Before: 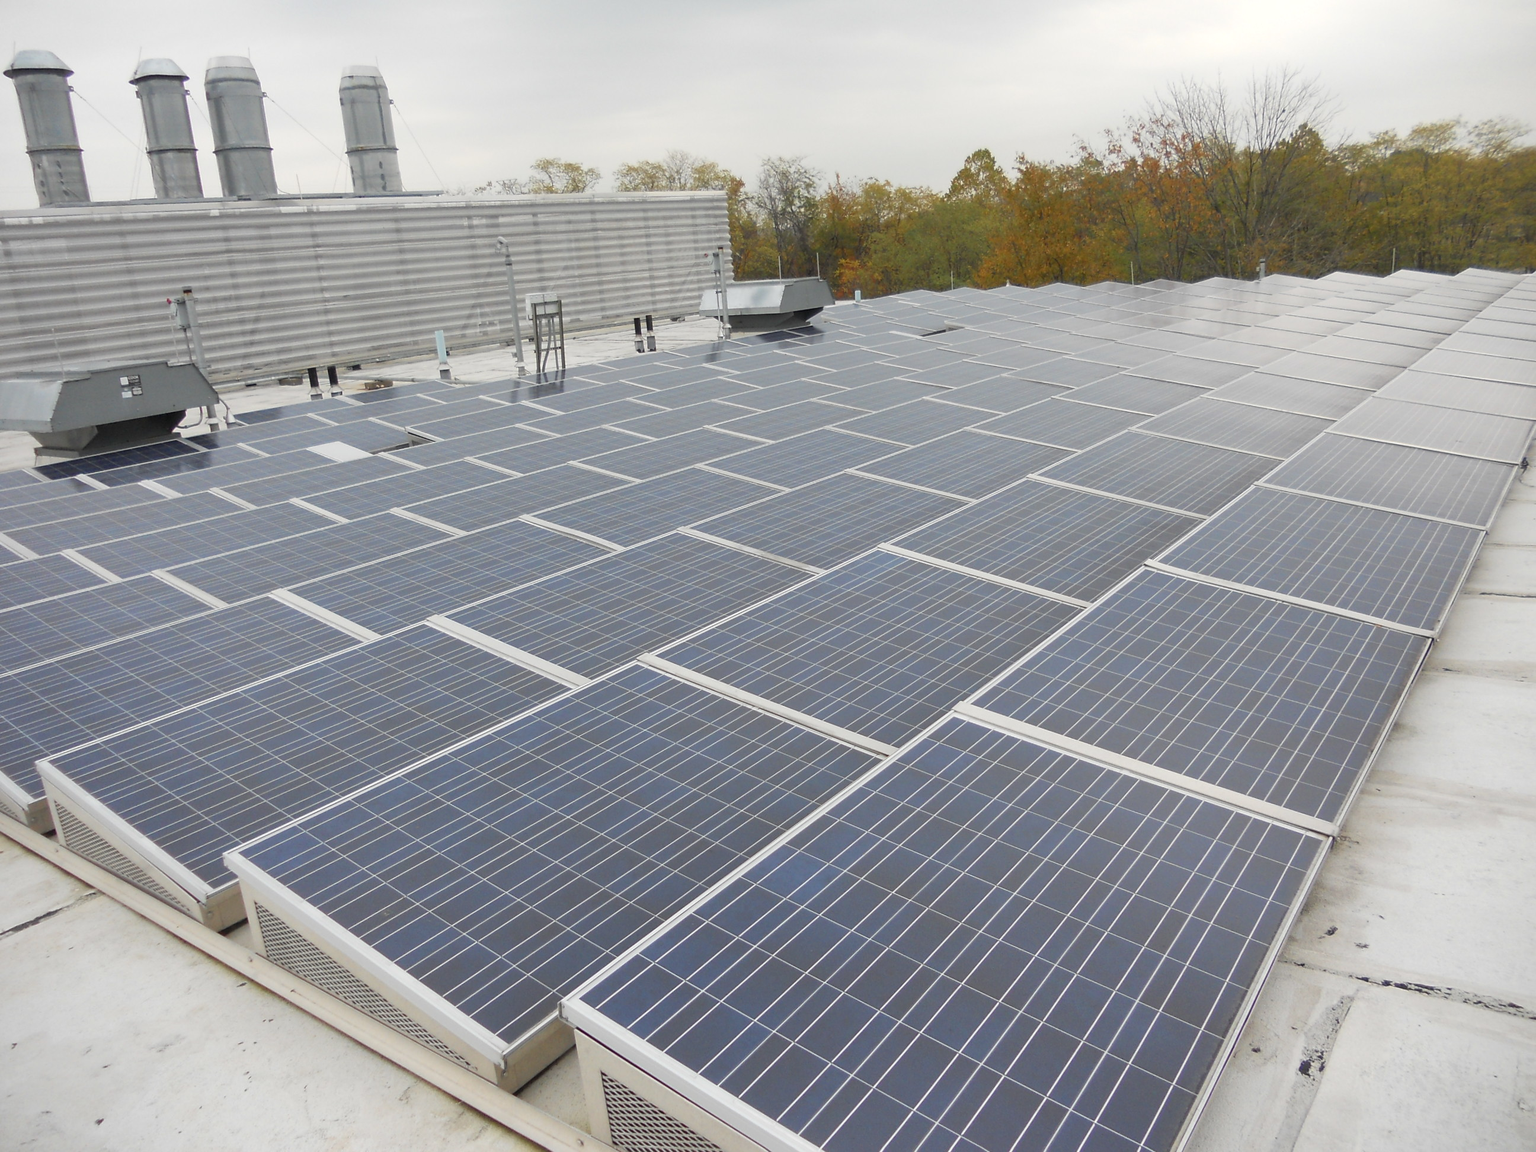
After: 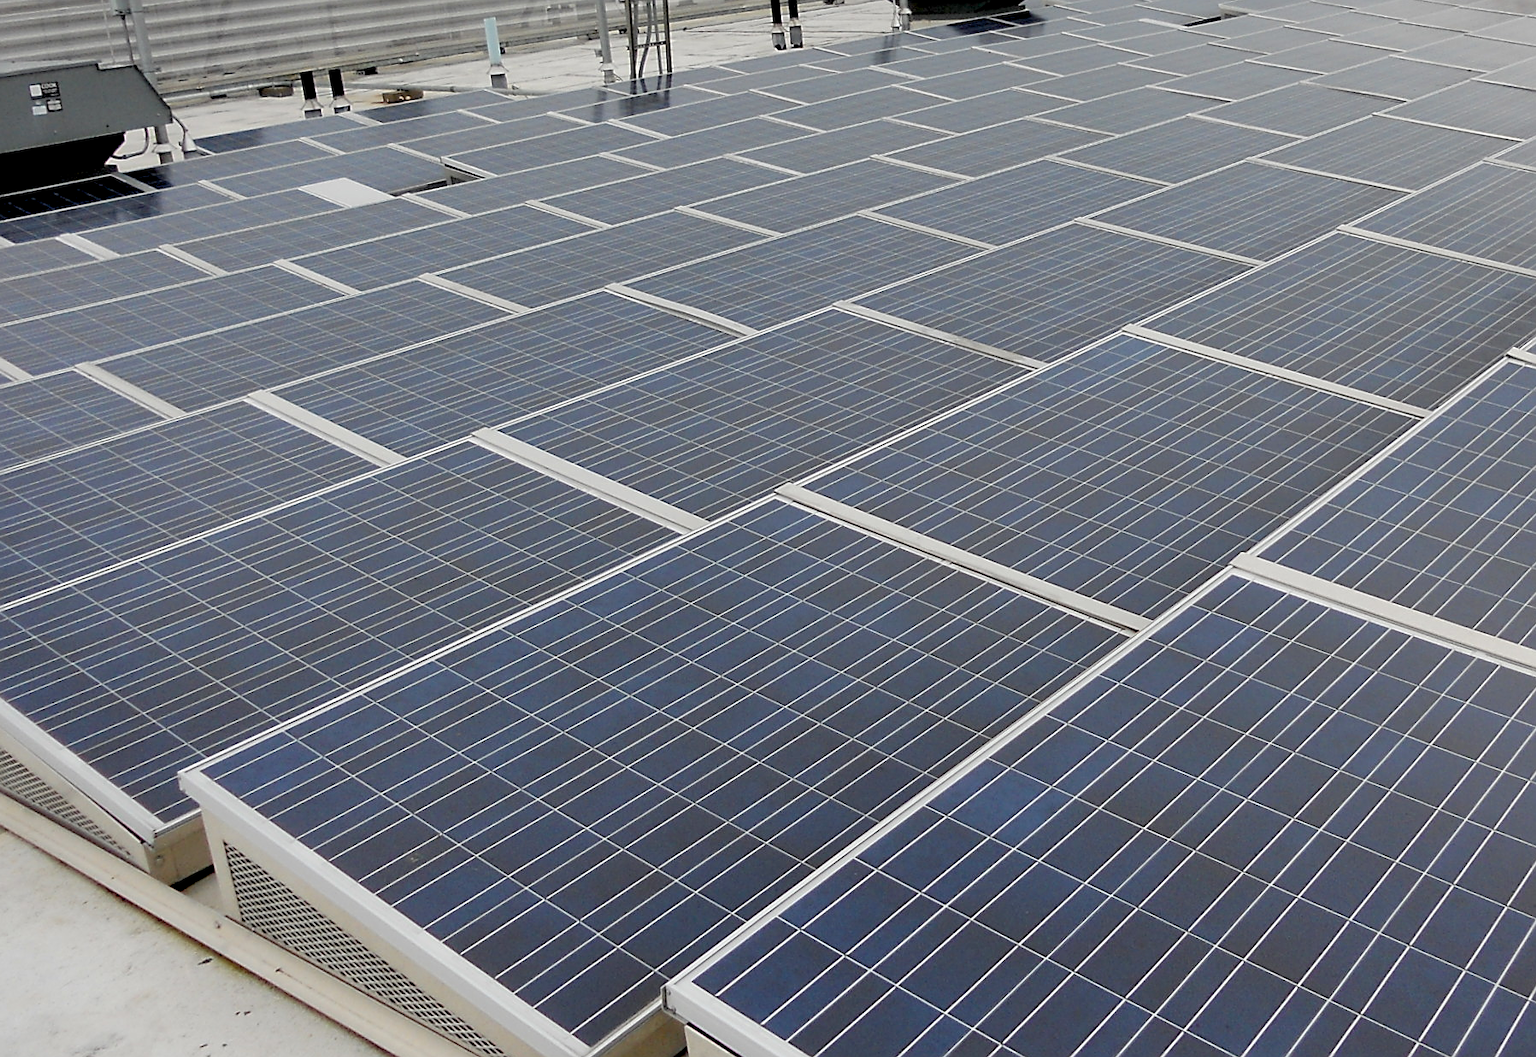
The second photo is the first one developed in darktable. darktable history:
exposure: black level correction 0.046, exposure -0.228 EV, compensate highlight preservation false
crop: left 6.488%, top 27.668%, right 24.183%, bottom 8.656%
sharpen: on, module defaults
levels: levels [0.016, 0.492, 0.969]
